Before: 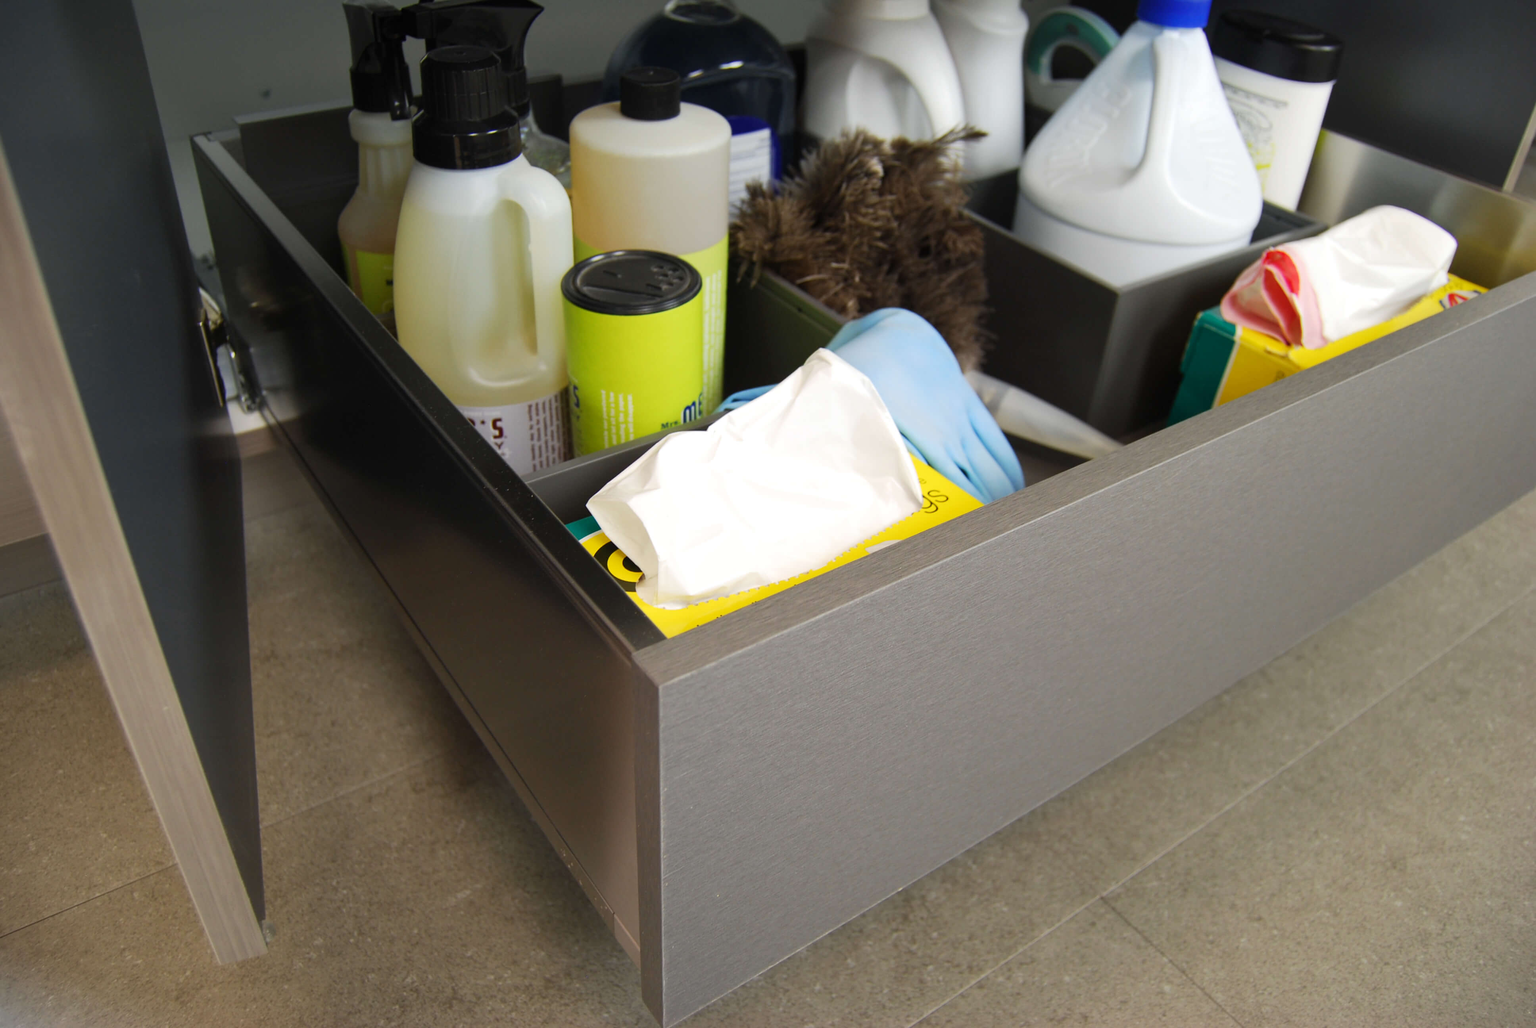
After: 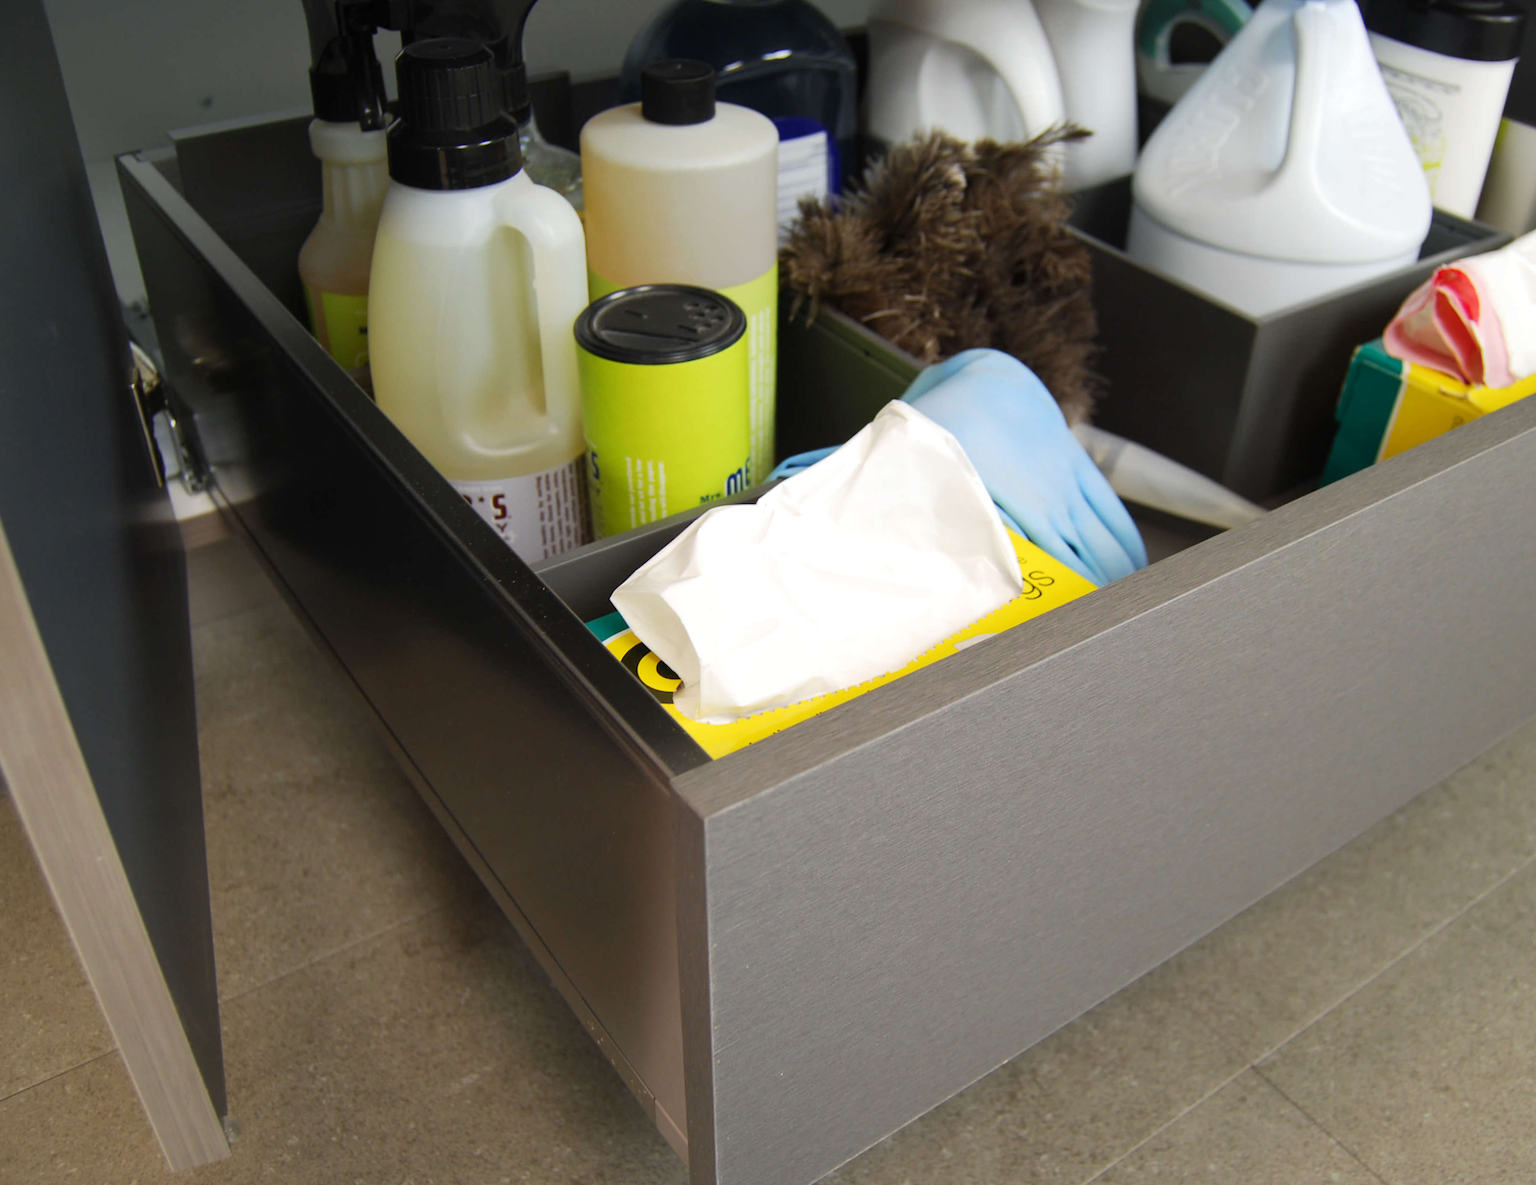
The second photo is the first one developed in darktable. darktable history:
crop and rotate: angle 1.21°, left 4.405%, top 0.599%, right 11.515%, bottom 2.47%
